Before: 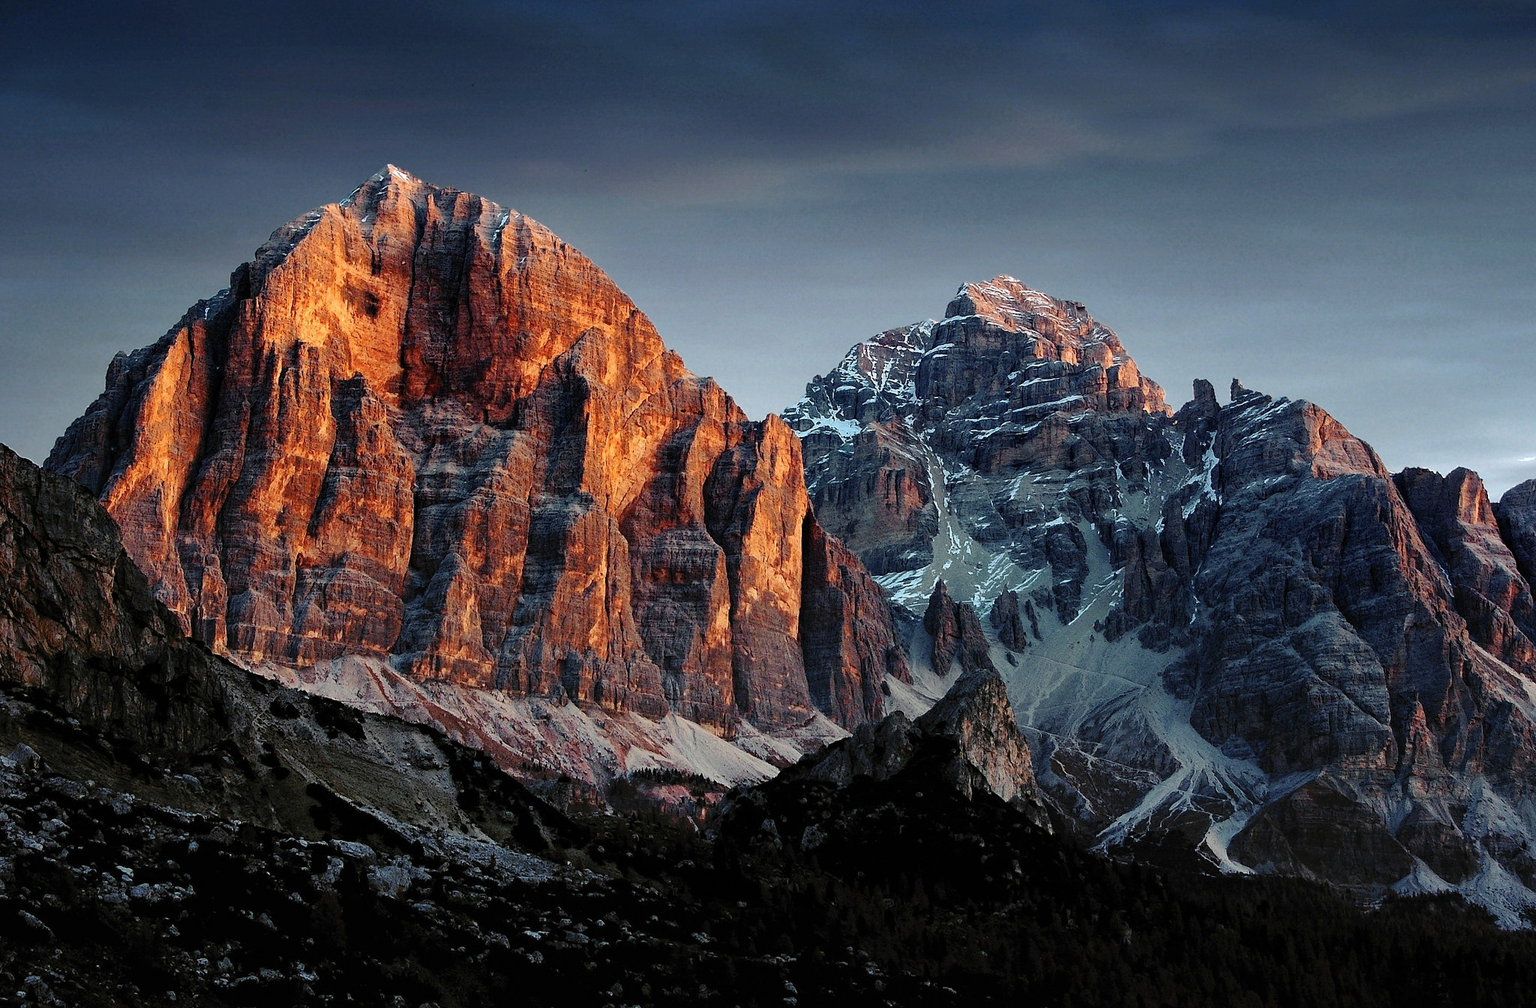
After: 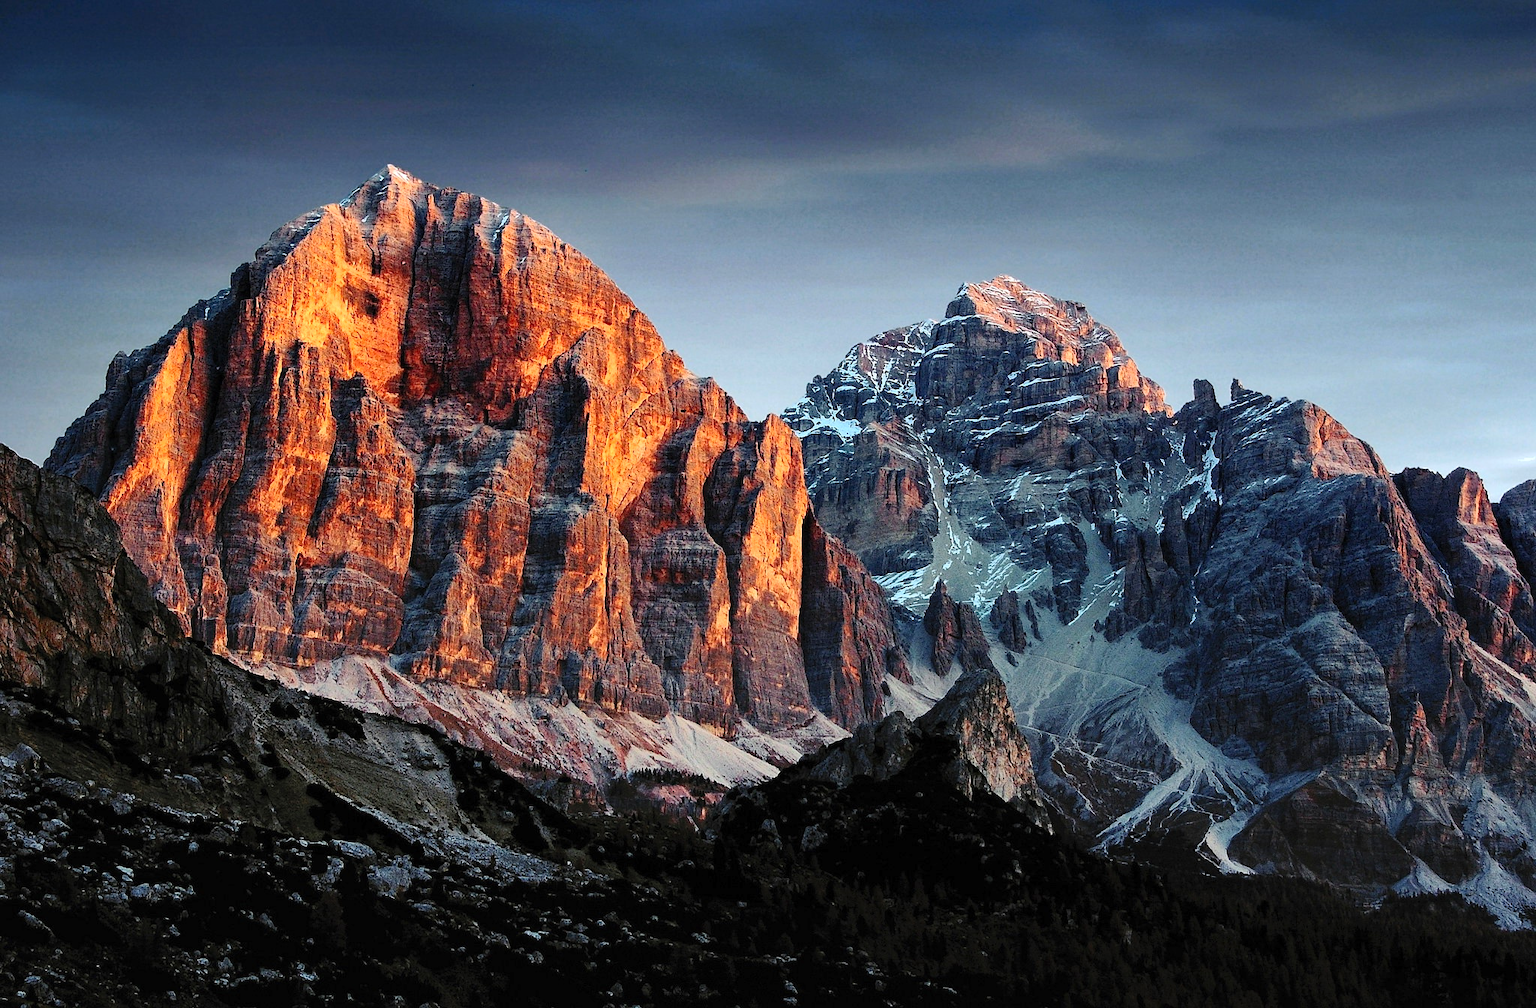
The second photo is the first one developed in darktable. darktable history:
contrast brightness saturation: contrast 0.204, brightness 0.166, saturation 0.224
